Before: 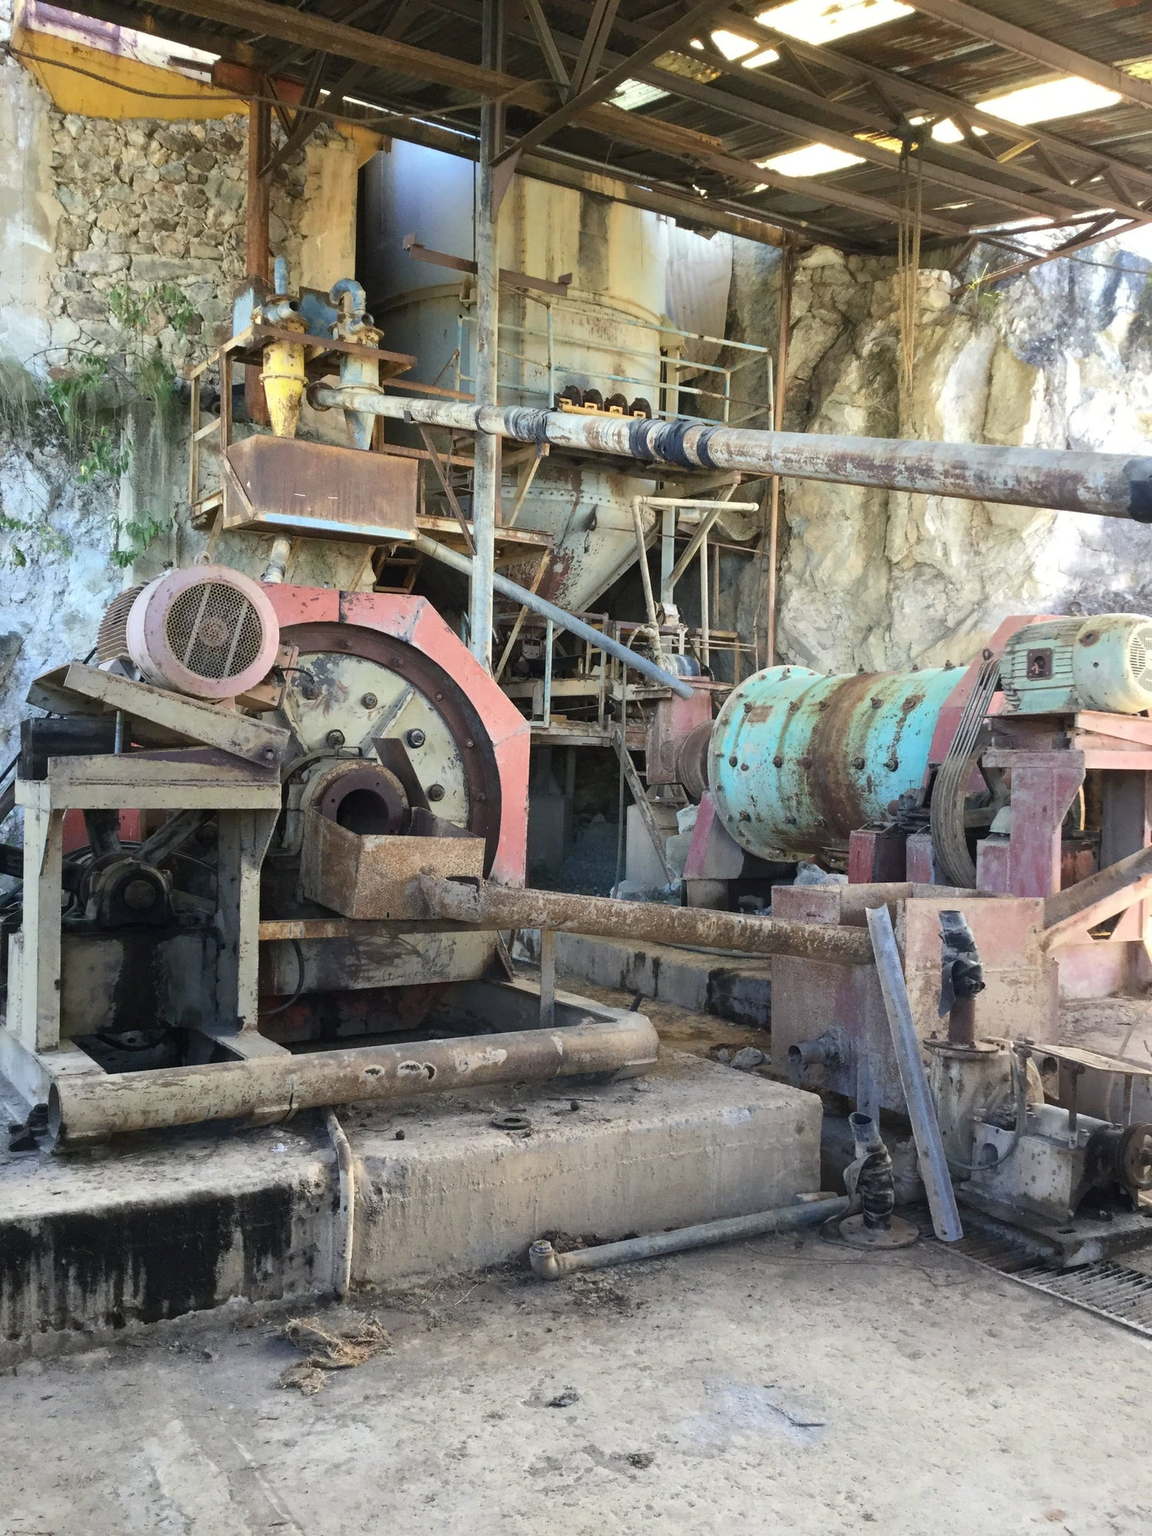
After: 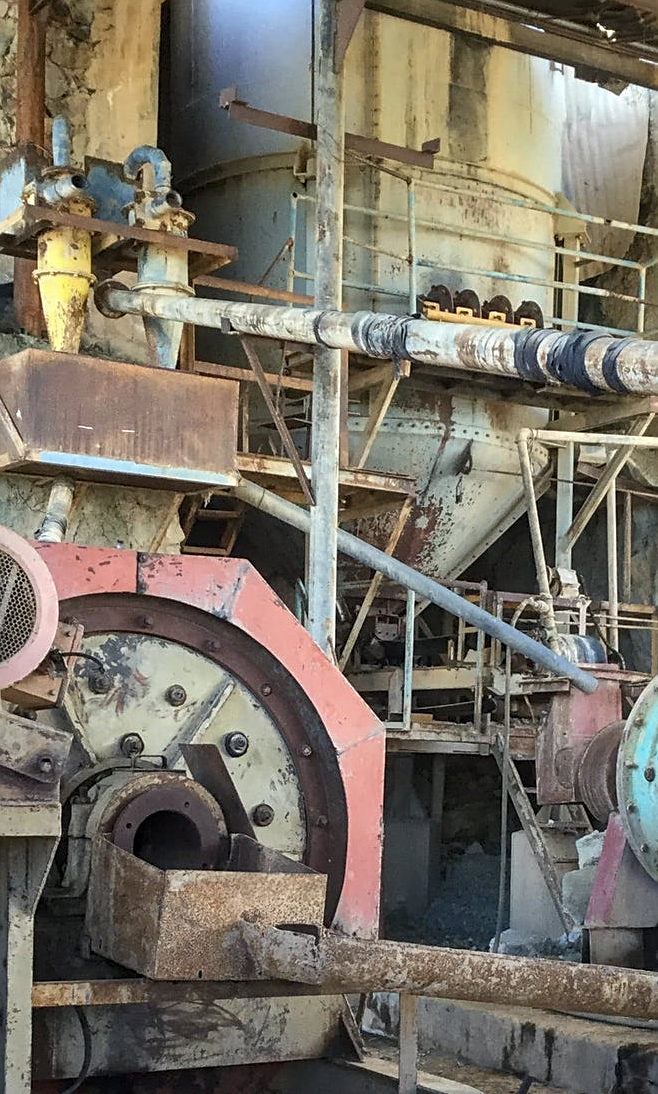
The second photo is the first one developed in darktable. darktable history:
sharpen: on, module defaults
tone equalizer: on, module defaults
crop: left 20.379%, top 10.888%, right 35.709%, bottom 34.408%
local contrast: on, module defaults
